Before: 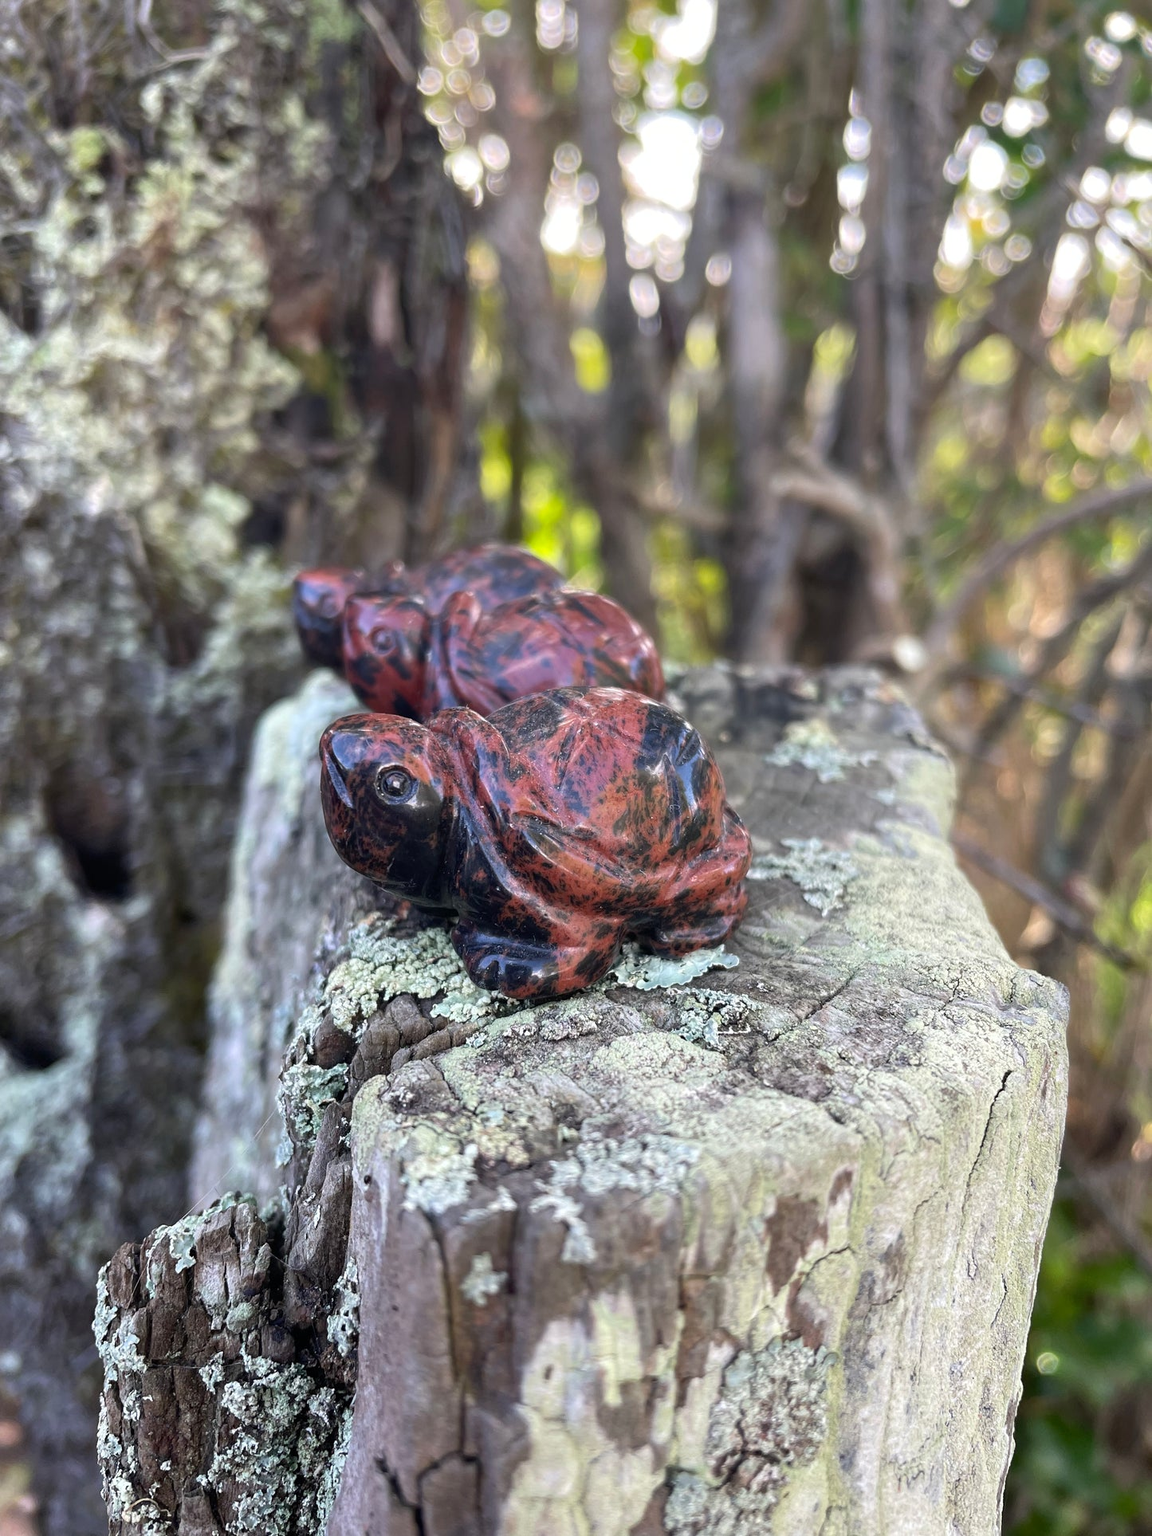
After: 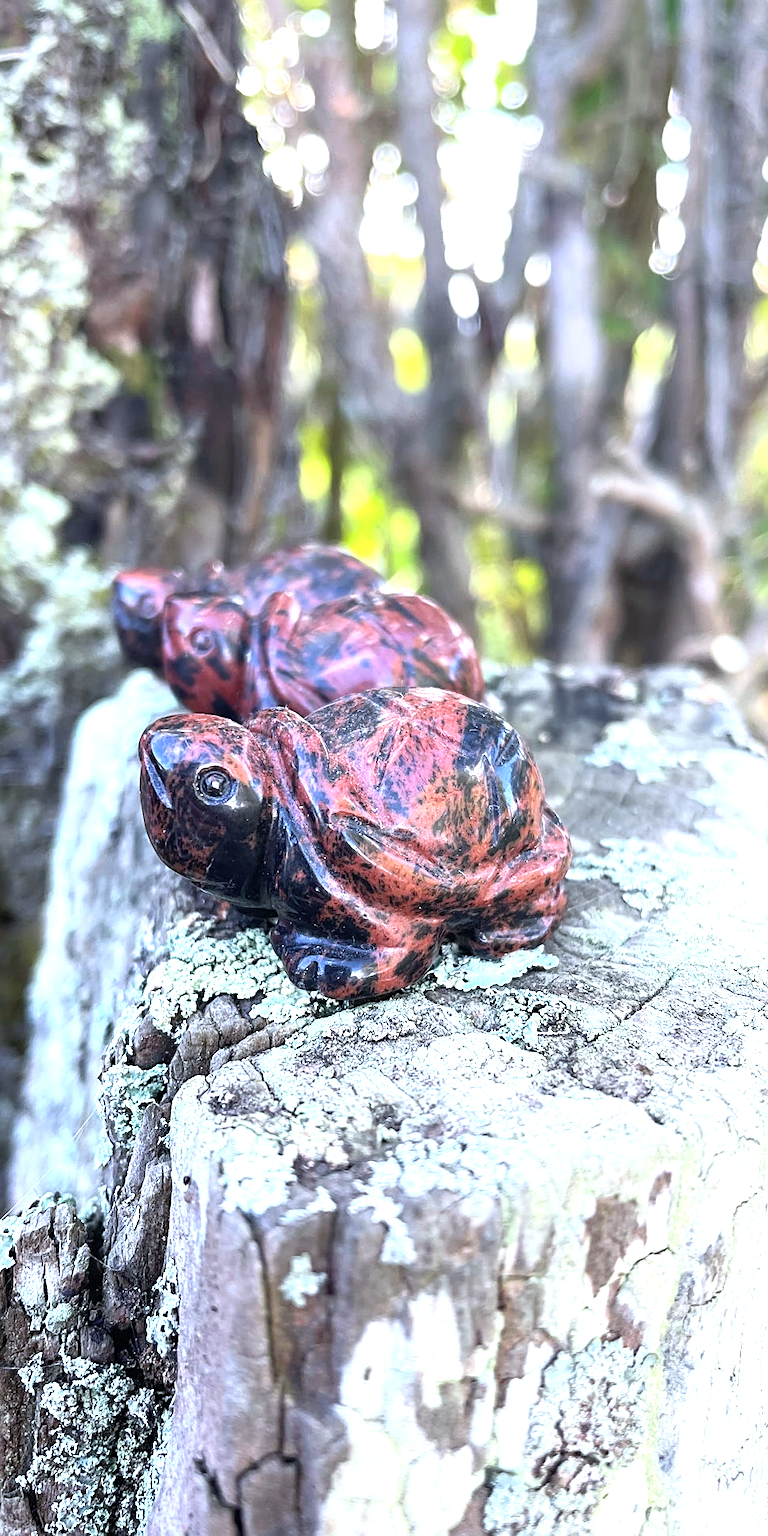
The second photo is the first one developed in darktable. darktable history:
rgb curve: curves: ch0 [(0, 0) (0.078, 0.051) (0.929, 0.956) (1, 1)], compensate middle gray true
sharpen: on, module defaults
crop and rotate: left 15.754%, right 17.579%
exposure: black level correction 0, exposure 1.1 EV, compensate highlight preservation false
color calibration: illuminant custom, x 0.368, y 0.373, temperature 4330.32 K
